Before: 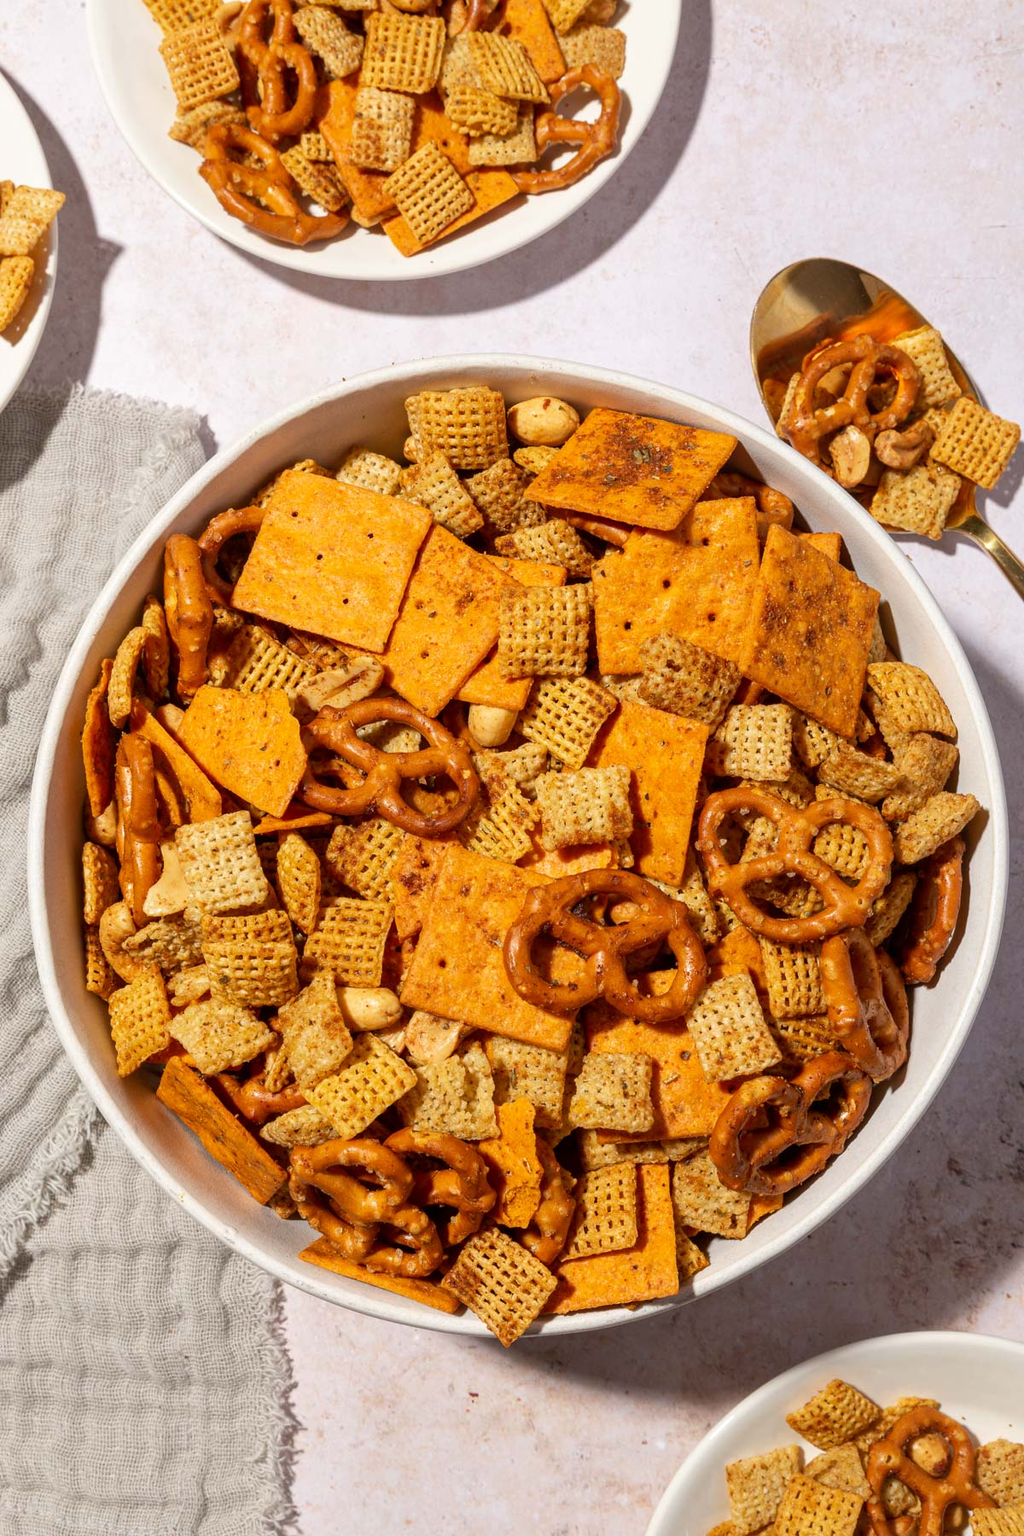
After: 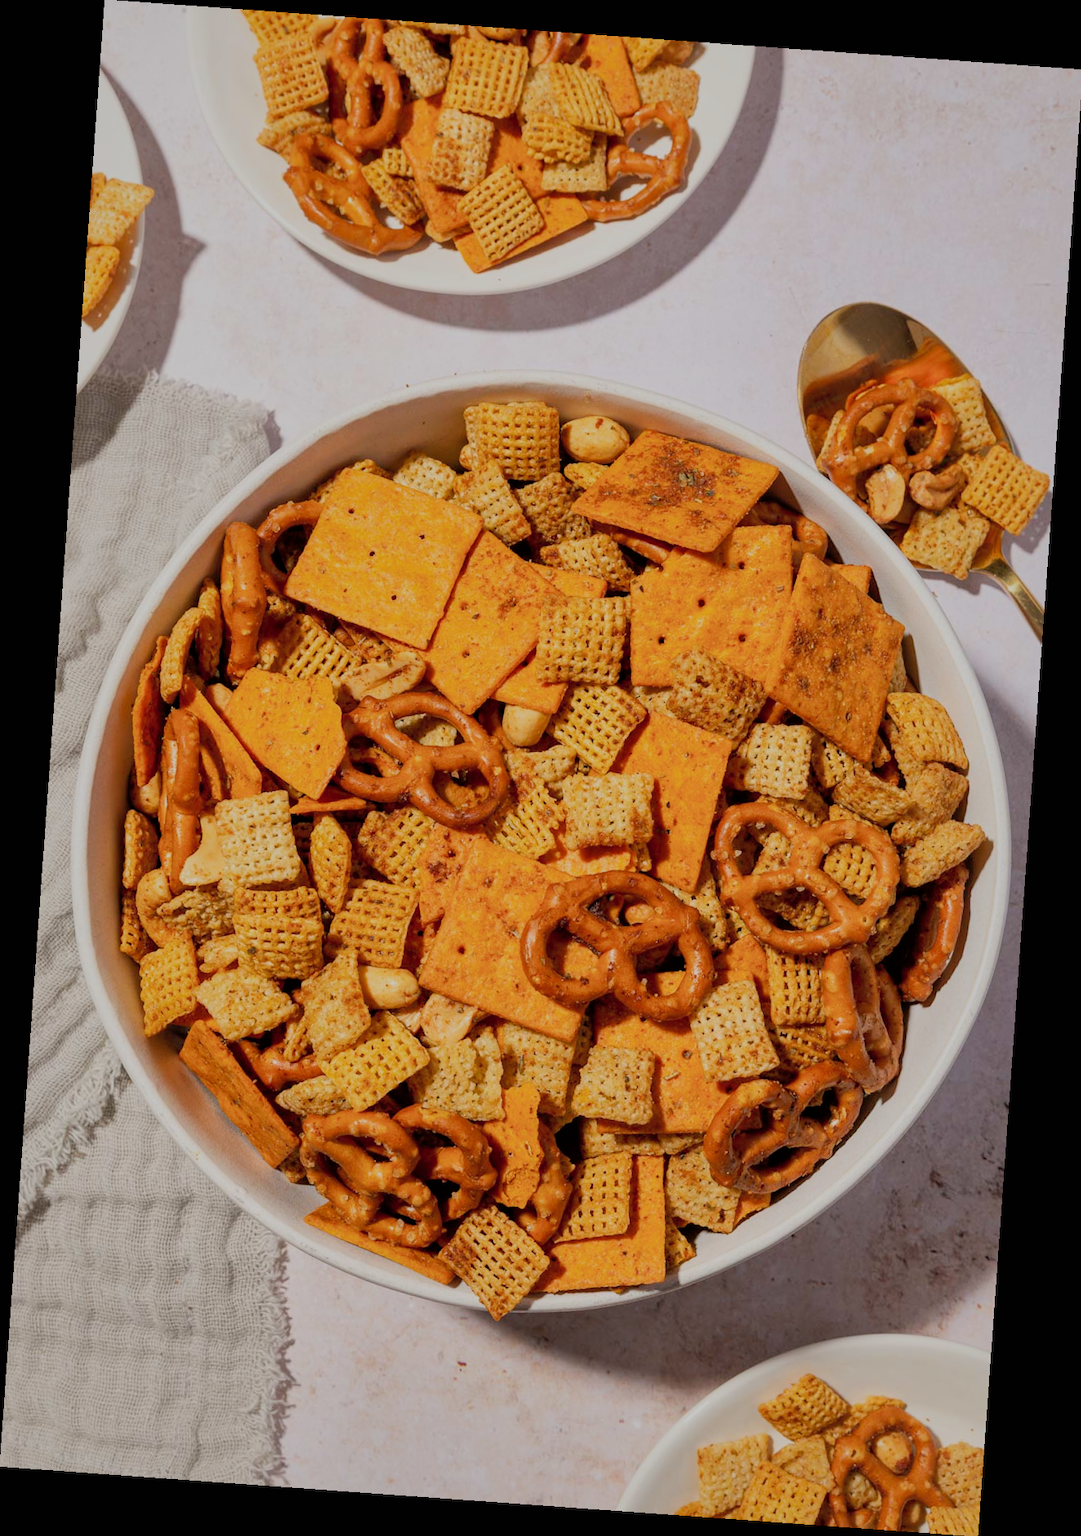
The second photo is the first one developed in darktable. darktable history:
shadows and highlights: on, module defaults
filmic rgb: black relative exposure -7.32 EV, white relative exposure 5.09 EV, hardness 3.2
rotate and perspective: rotation 4.1°, automatic cropping off
